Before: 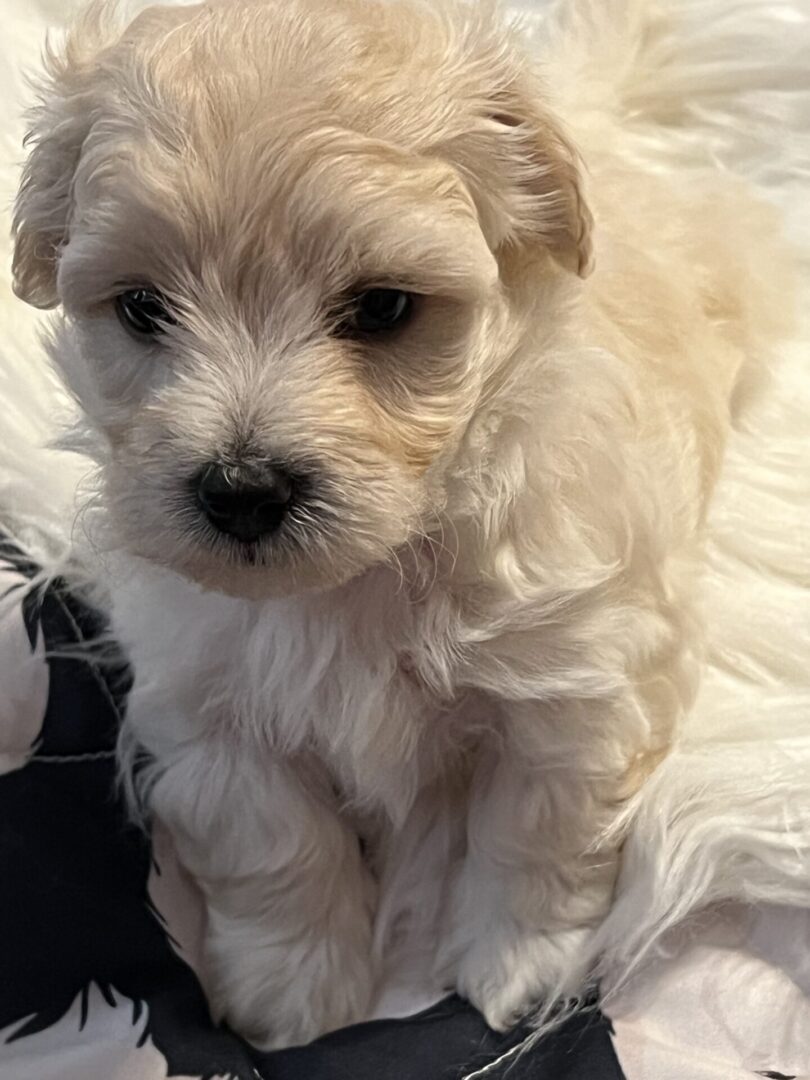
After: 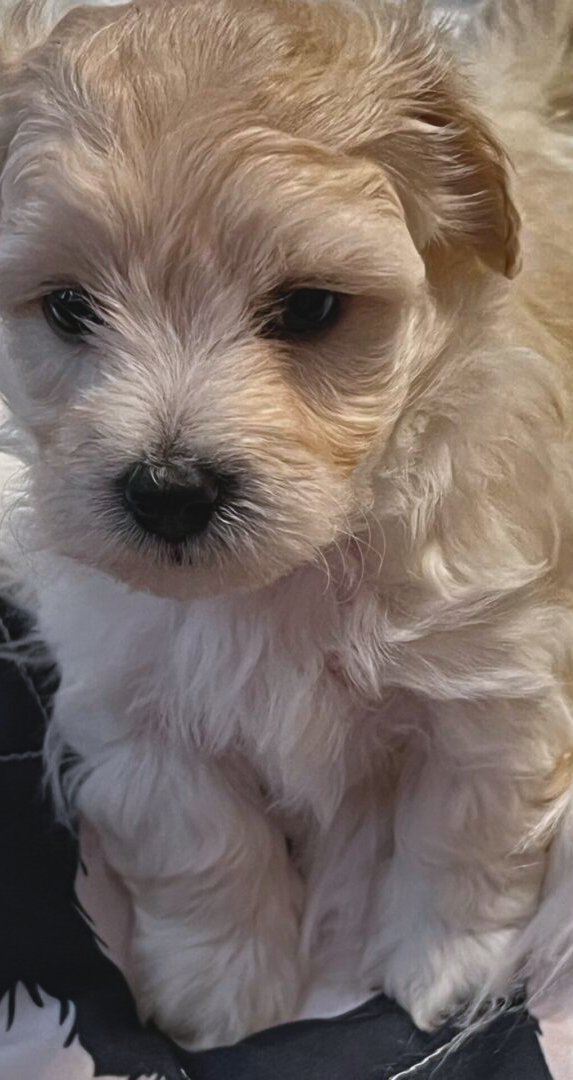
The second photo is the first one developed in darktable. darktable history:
shadows and highlights: shadows 19.13, highlights -83.41, soften with gaussian
crop and rotate: left 9.061%, right 20.142%
white balance: red 0.984, blue 1.059
contrast brightness saturation: contrast -0.11
